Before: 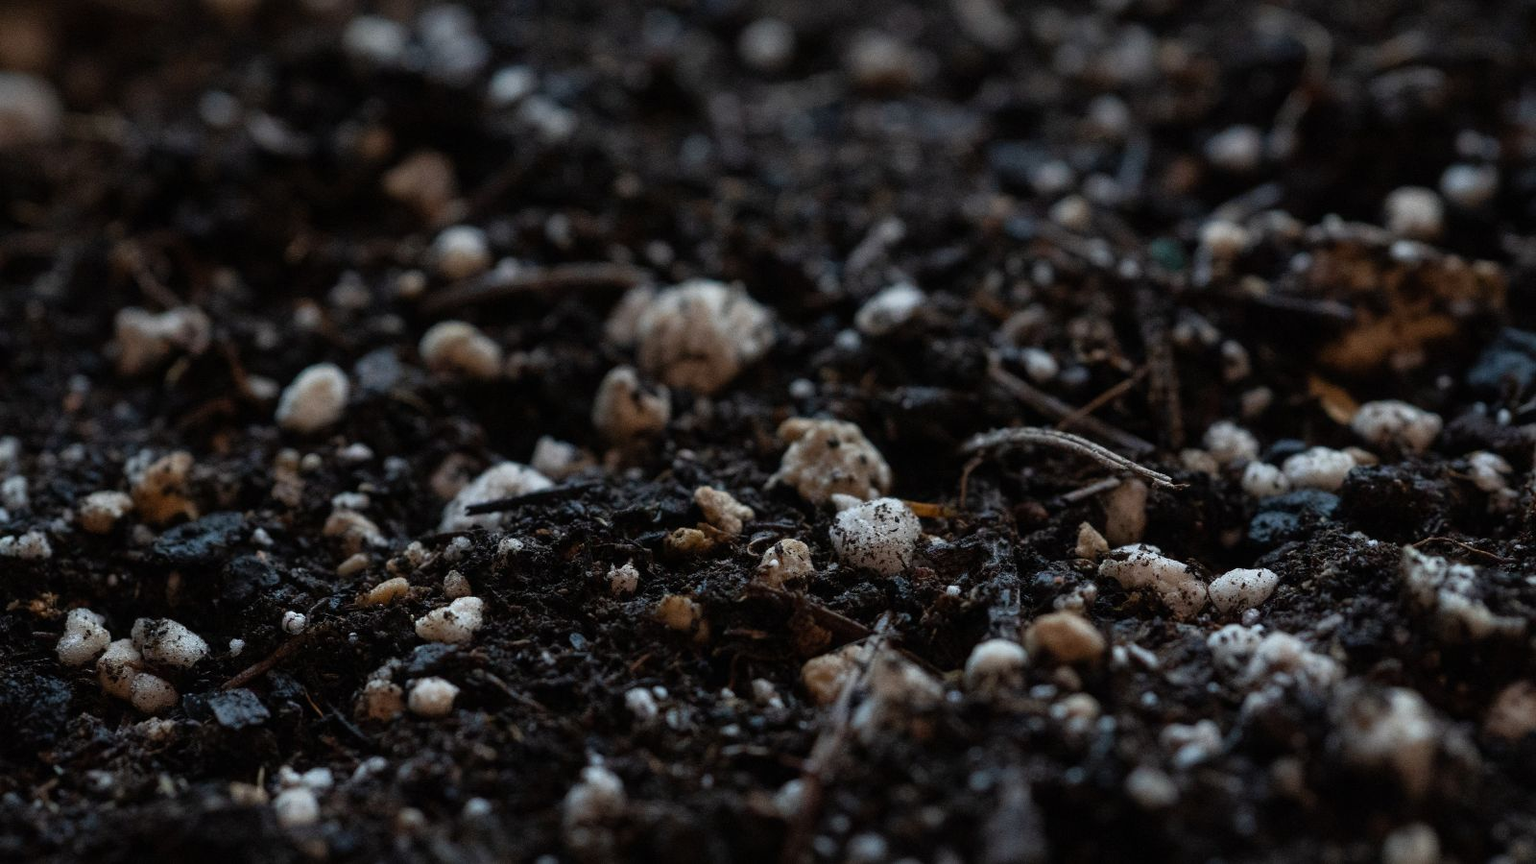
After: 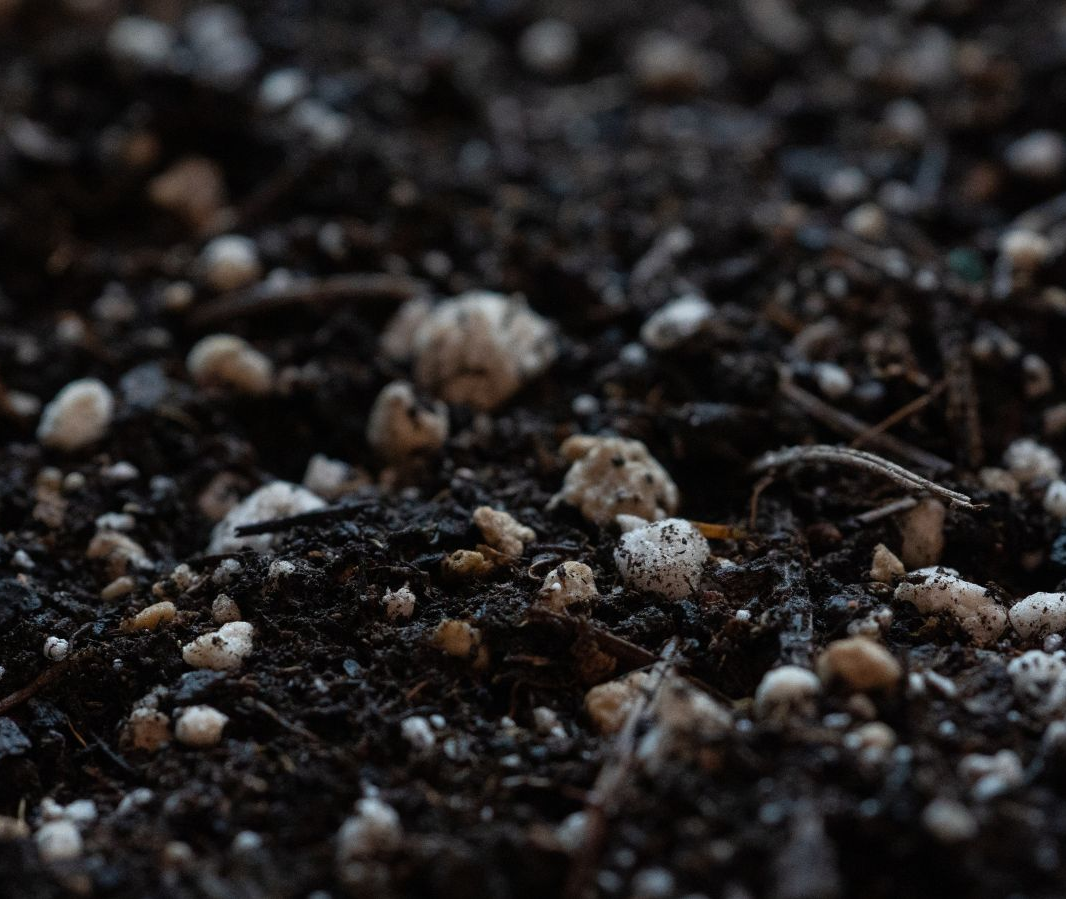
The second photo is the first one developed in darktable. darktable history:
crop and rotate: left 15.638%, right 17.705%
